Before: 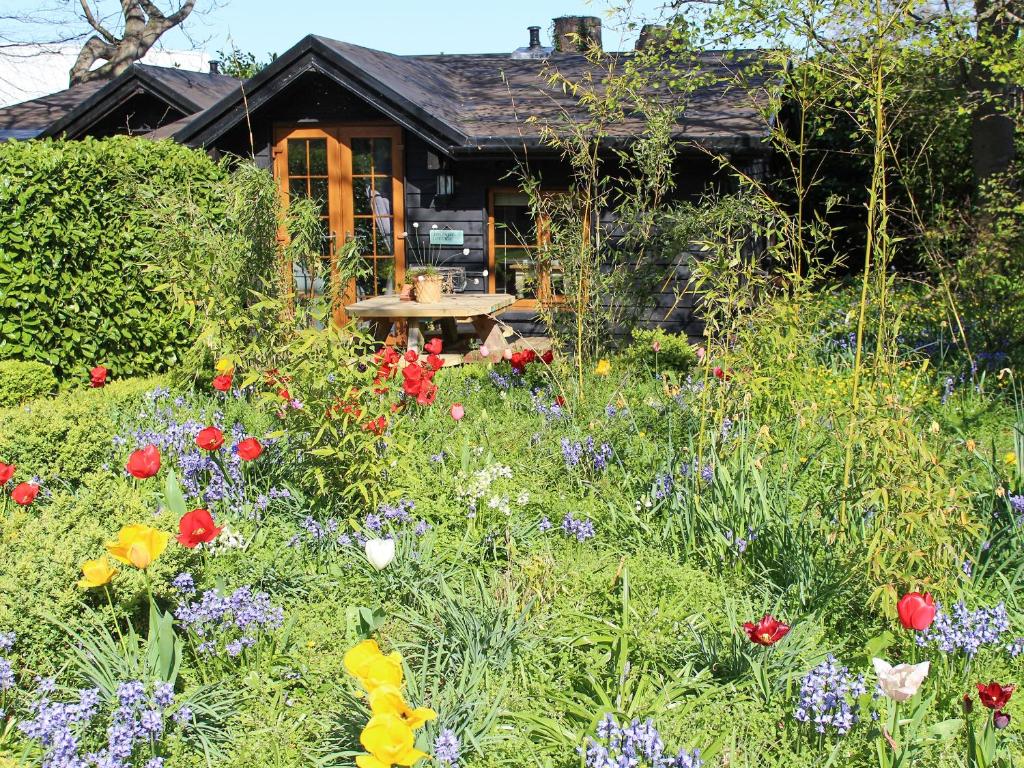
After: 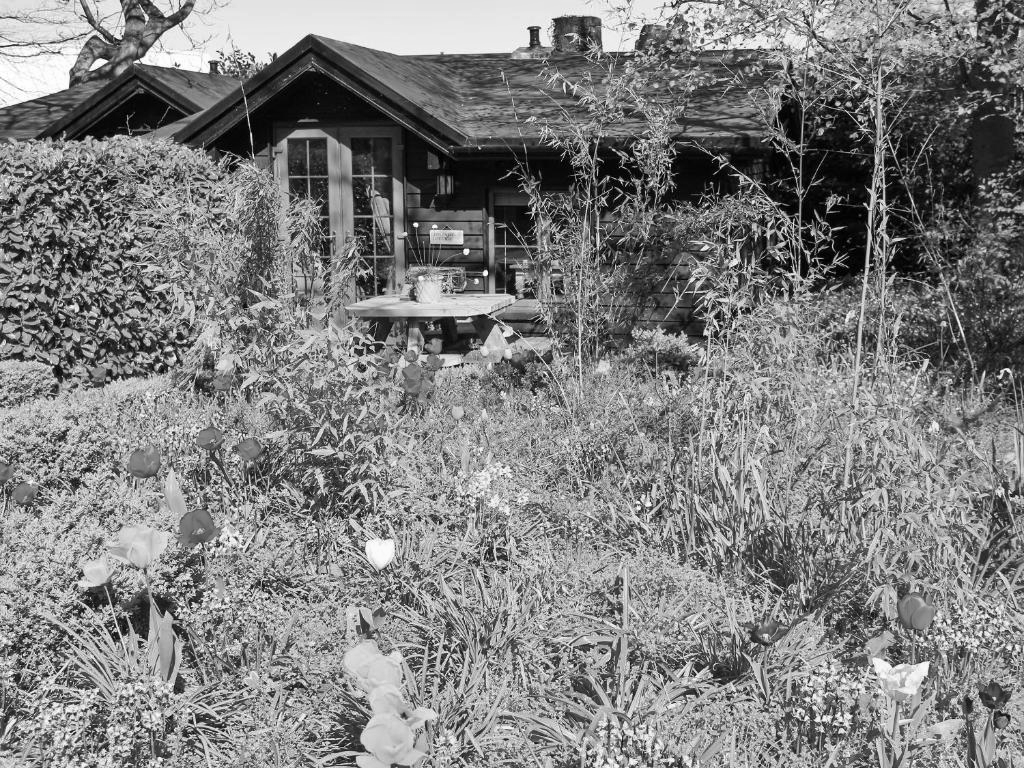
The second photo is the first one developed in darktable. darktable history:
shadows and highlights: shadows 30.63, highlights -63.22, shadows color adjustment 98%, highlights color adjustment 58.61%, soften with gaussian
monochrome: a -4.13, b 5.16, size 1
